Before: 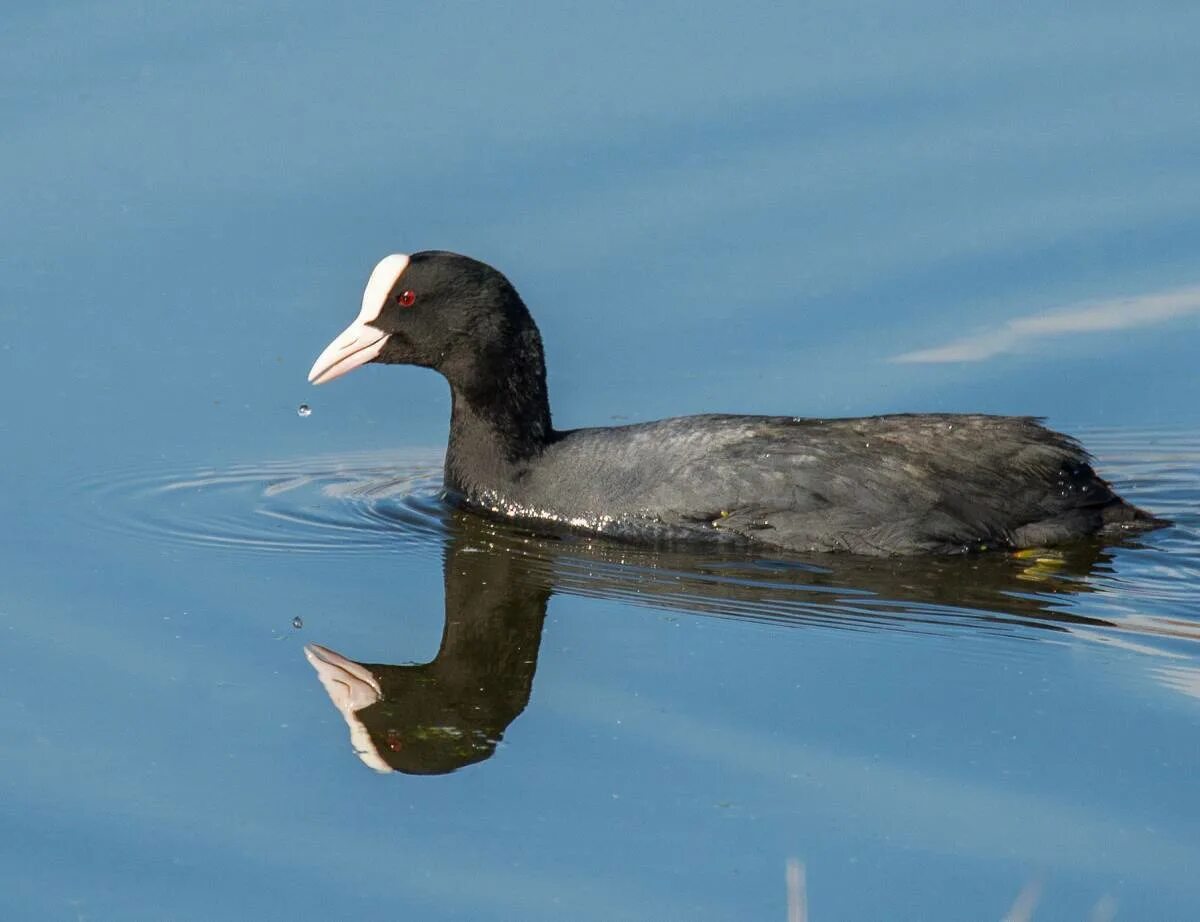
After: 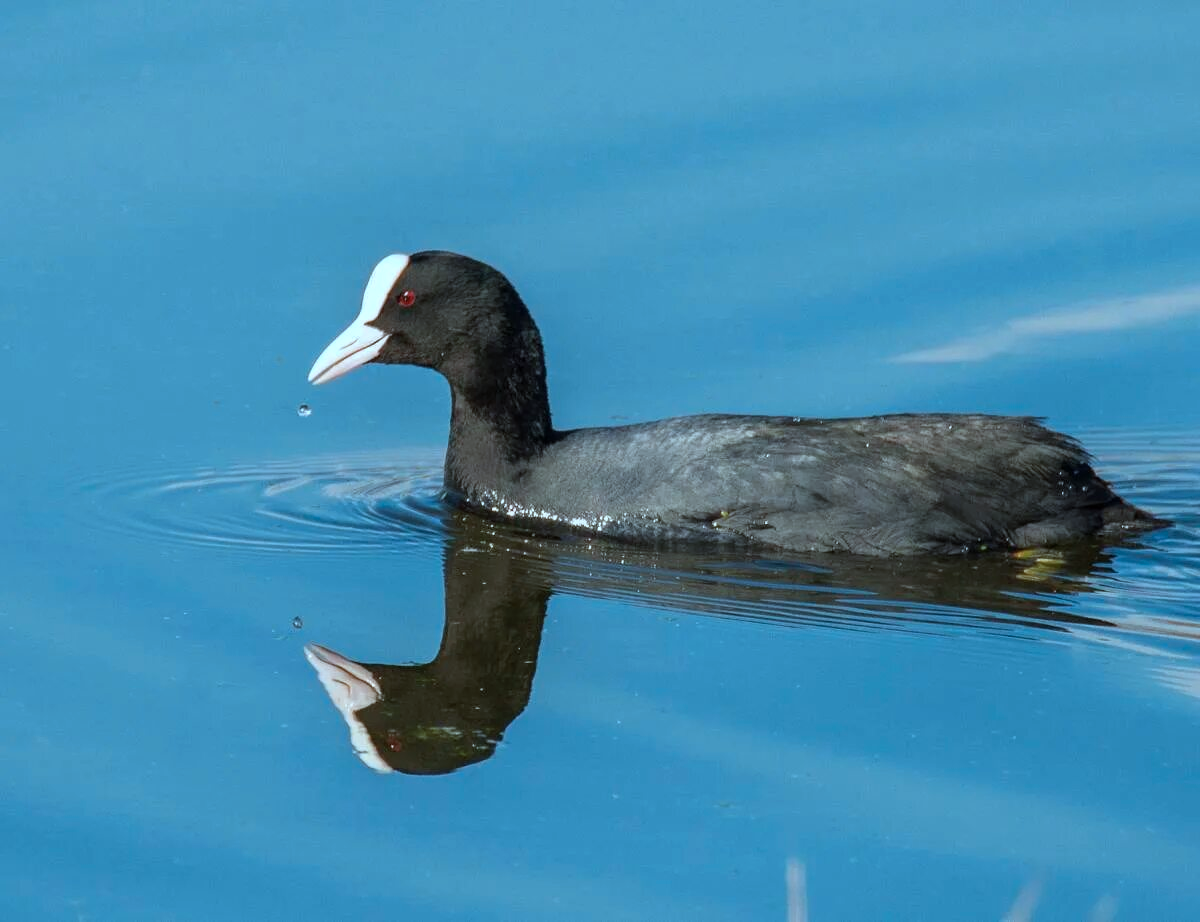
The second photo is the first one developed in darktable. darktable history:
color correction: highlights a* -10.45, highlights b* -19.08
